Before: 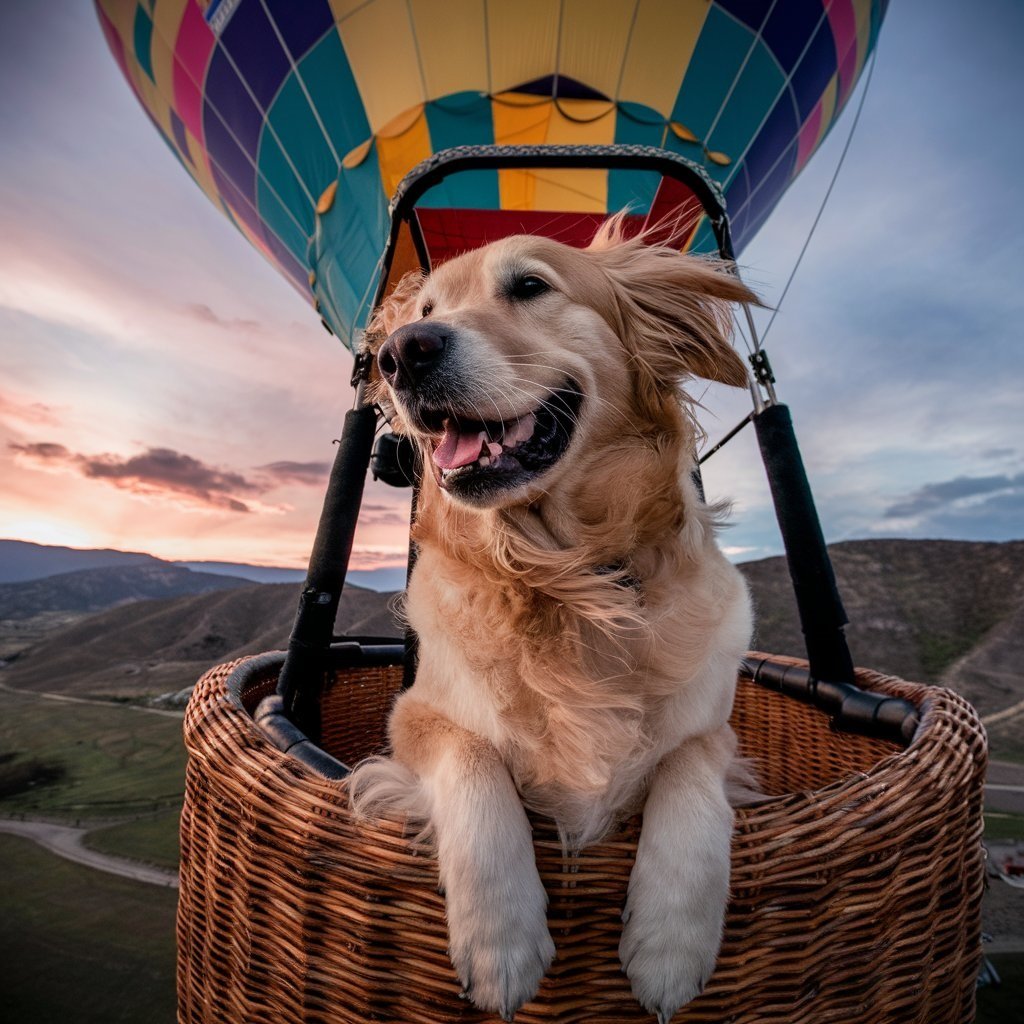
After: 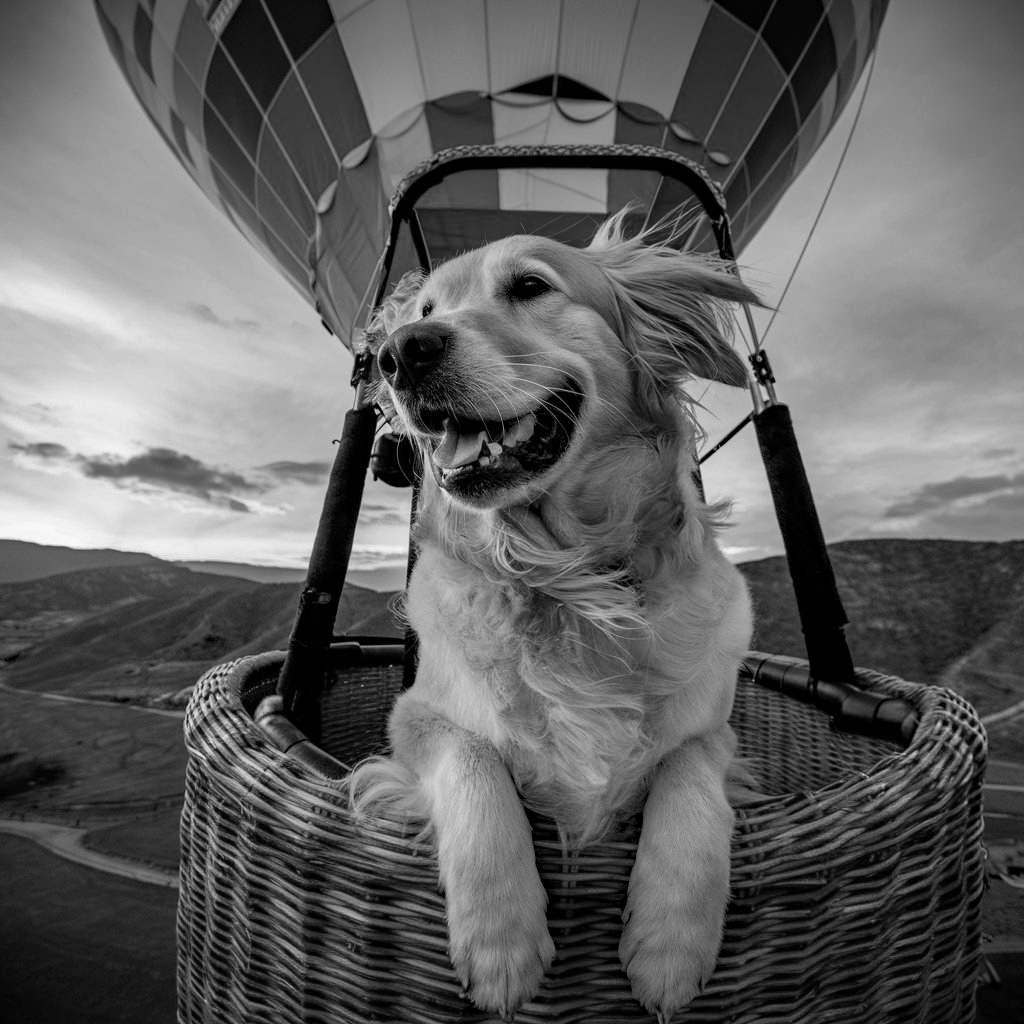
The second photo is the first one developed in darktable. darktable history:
white balance: red 1.066, blue 1.119
monochrome: on, module defaults
color correction: highlights a* 14.52, highlights b* 4.84
haze removal: compatibility mode true, adaptive false
